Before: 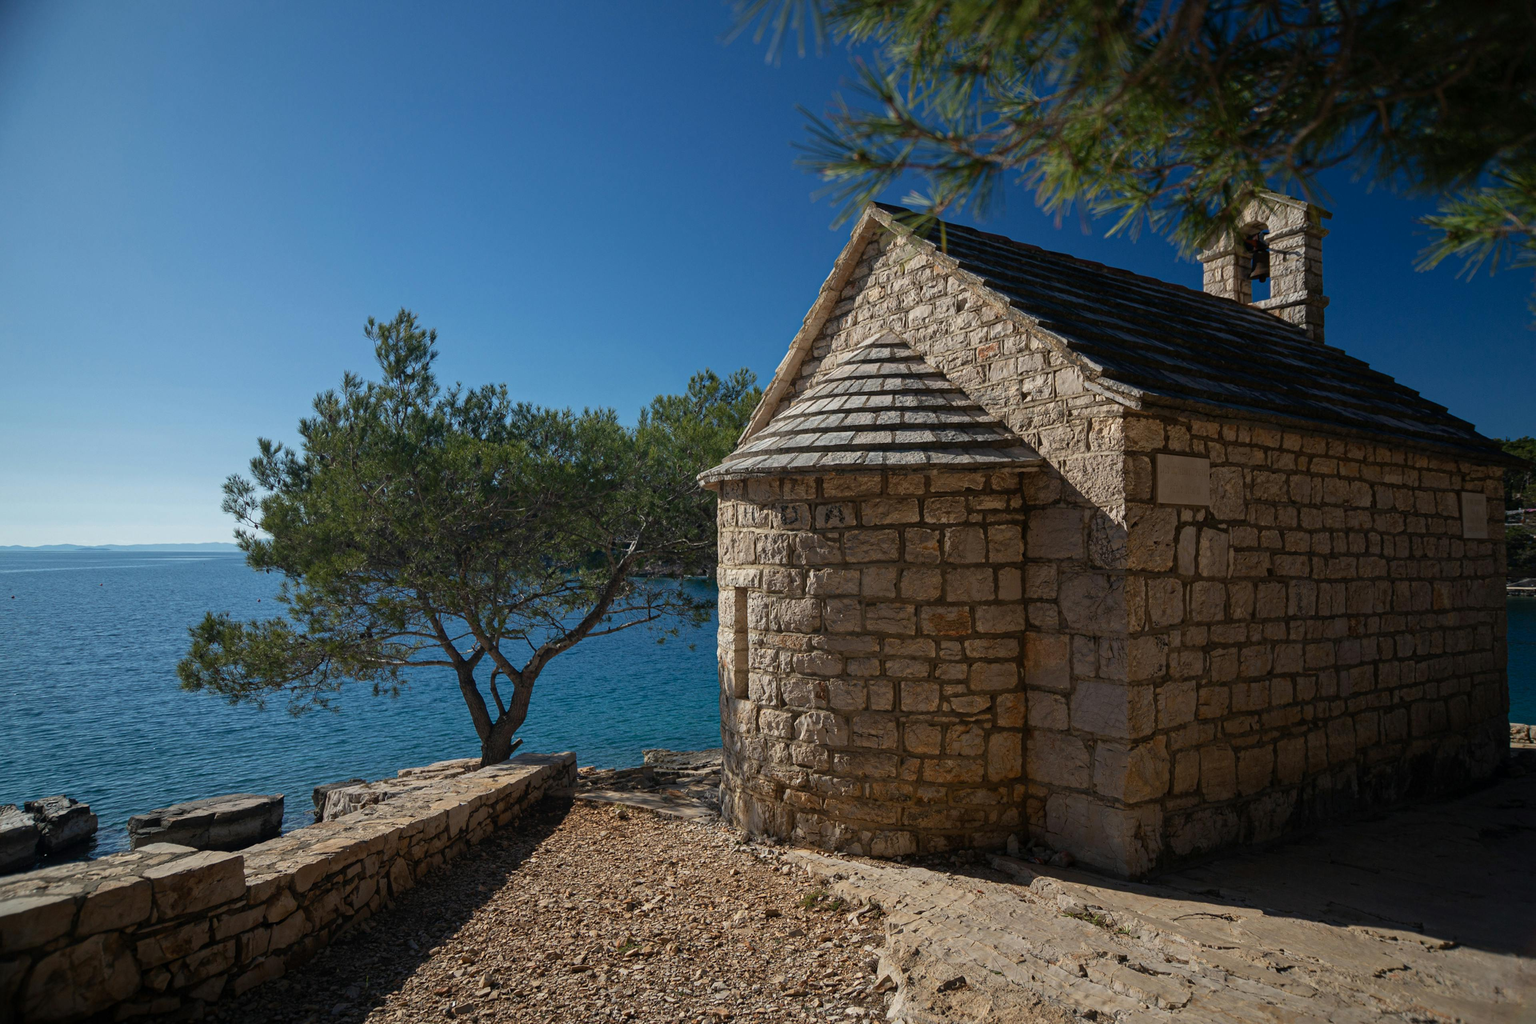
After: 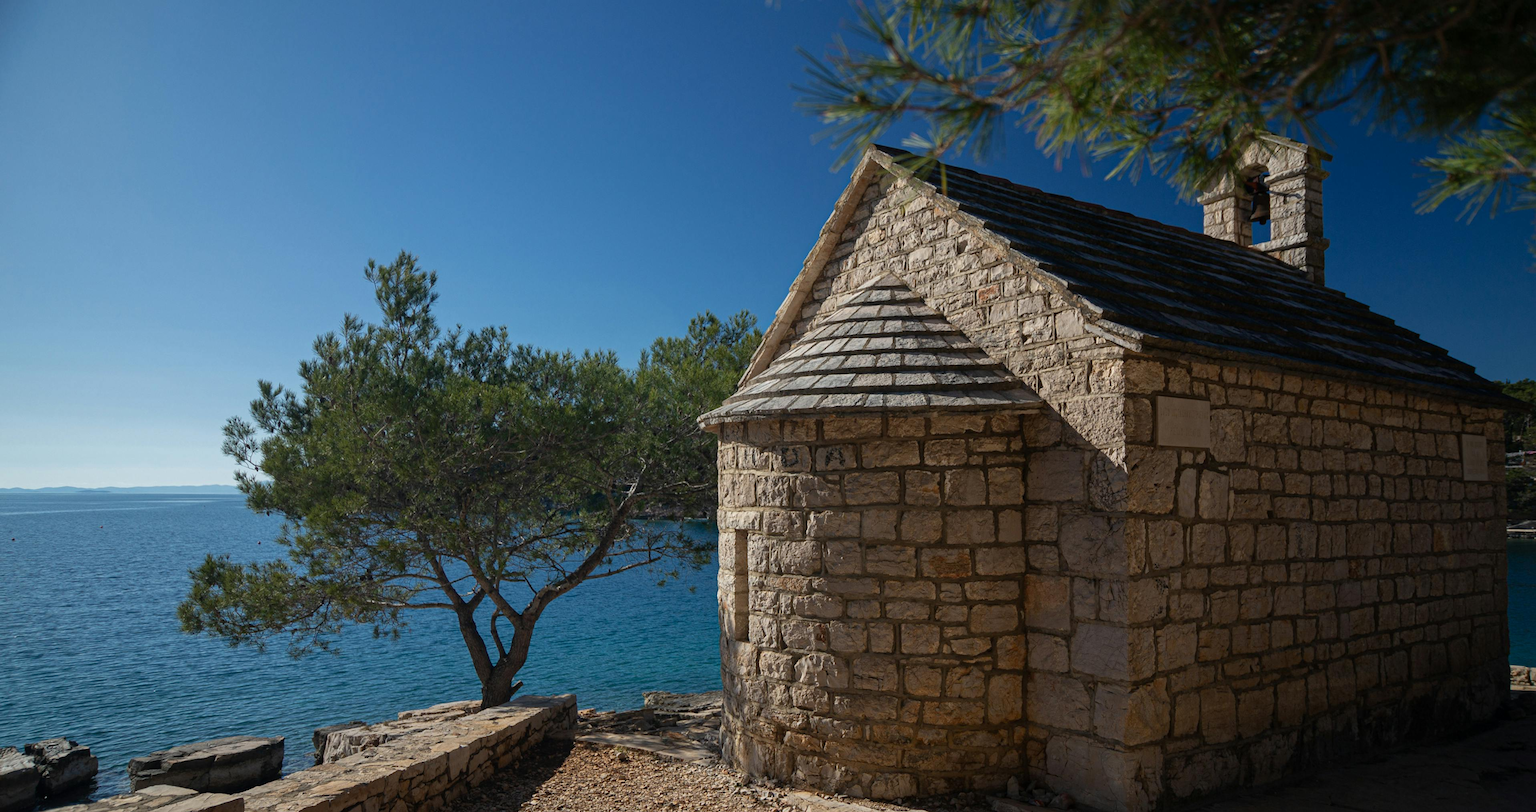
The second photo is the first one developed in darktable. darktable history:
crop and rotate: top 5.67%, bottom 14.986%
exposure: compensate highlight preservation false
